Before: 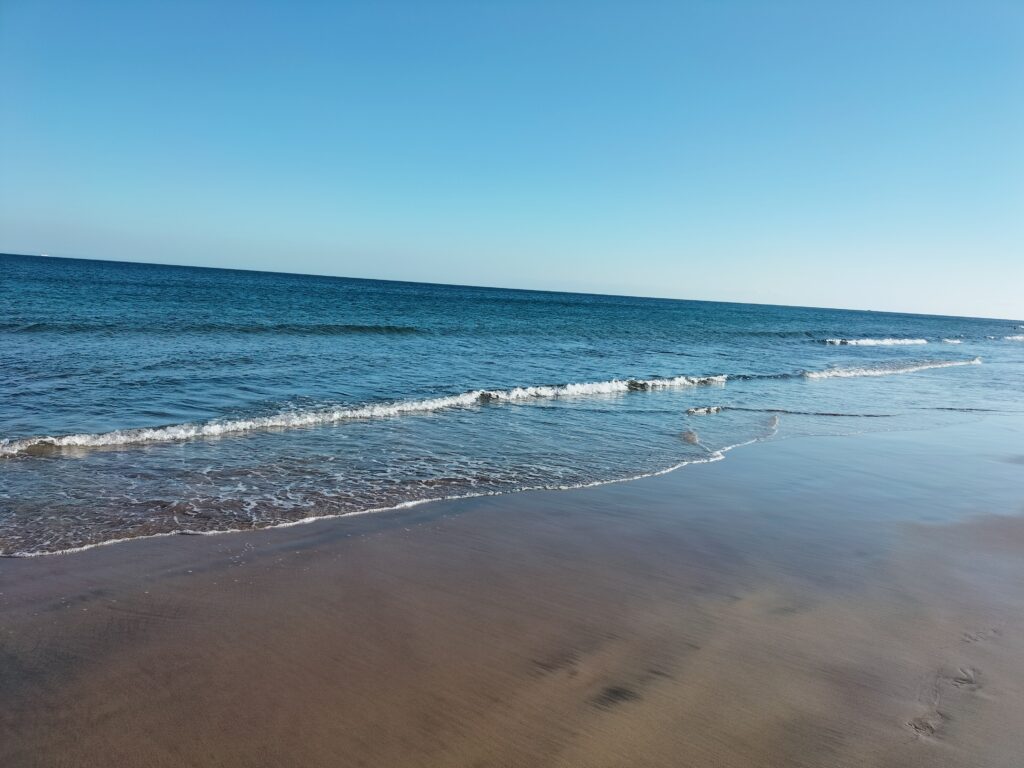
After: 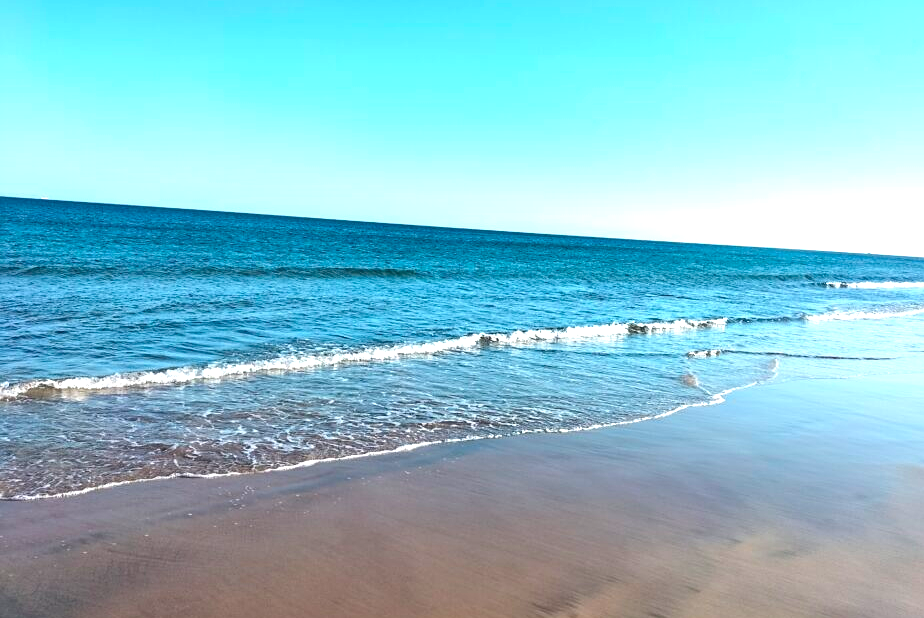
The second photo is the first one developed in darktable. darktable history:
exposure: exposure 1.089 EV, compensate highlight preservation false
crop: top 7.49%, right 9.717%, bottom 11.943%
sharpen: amount 0.2
